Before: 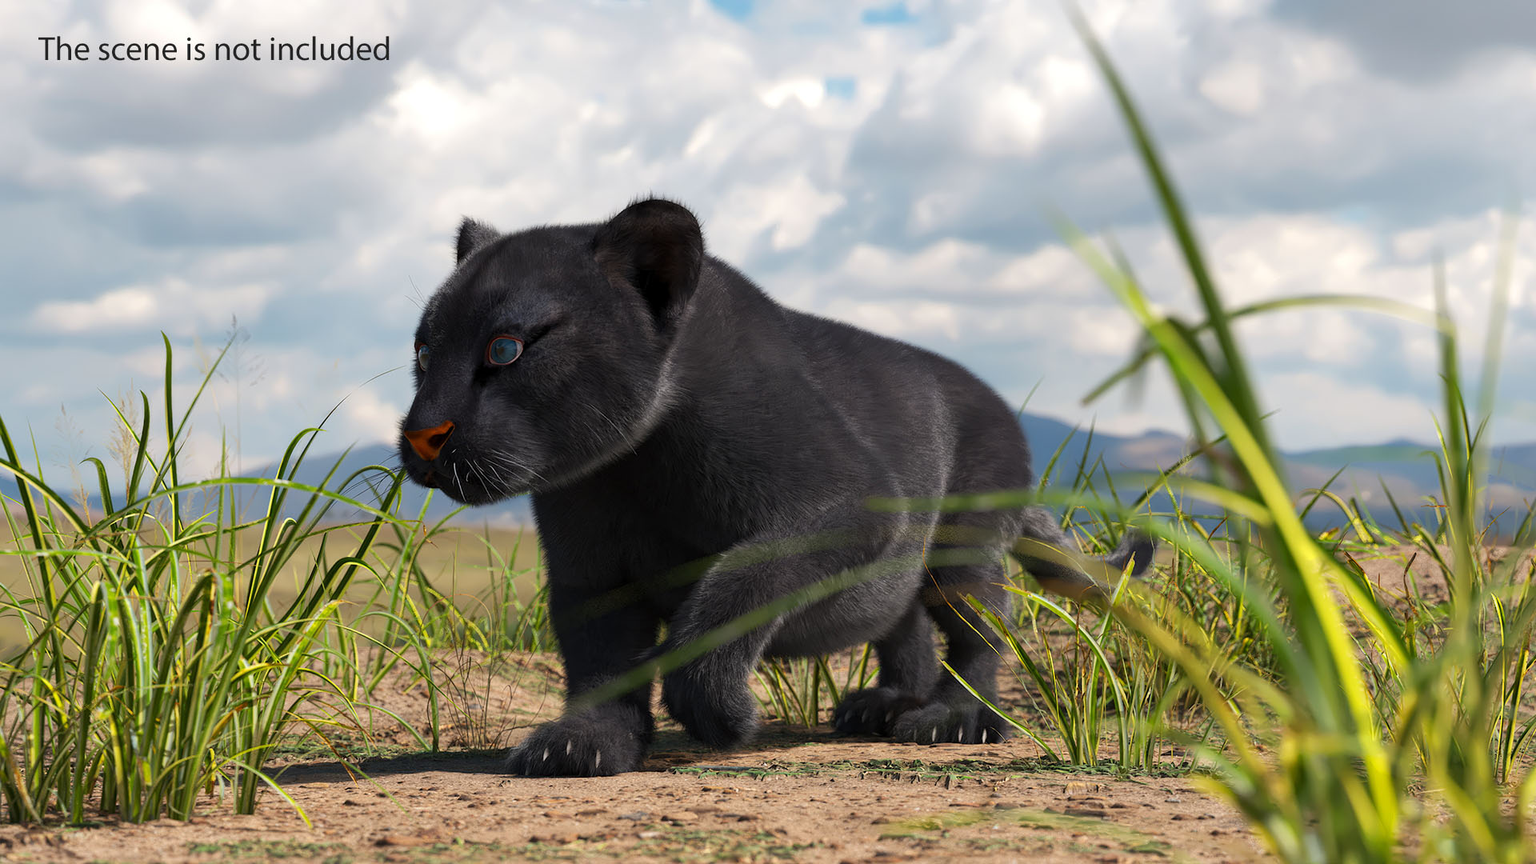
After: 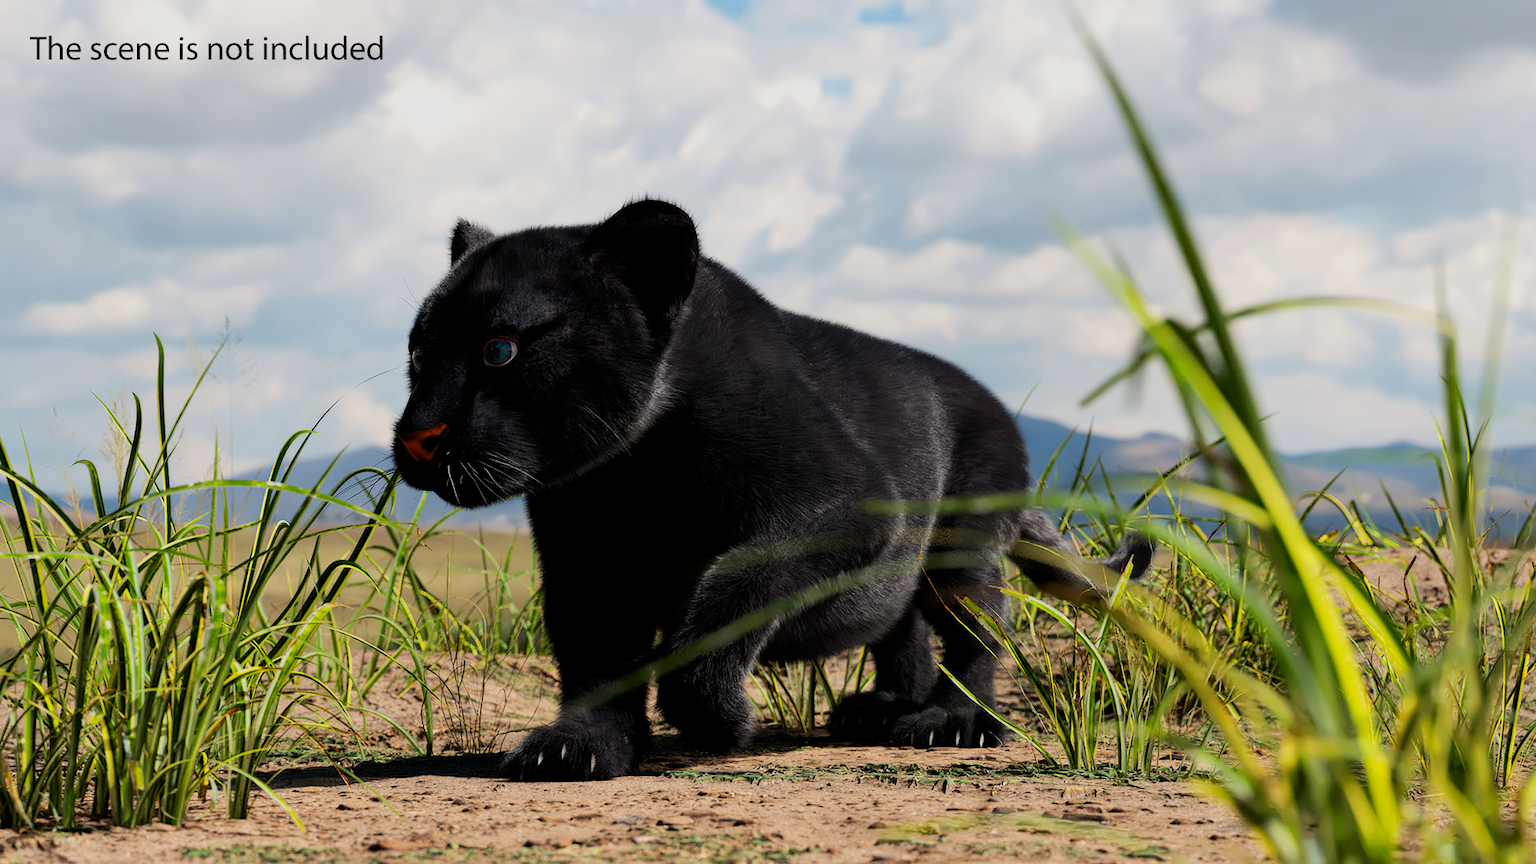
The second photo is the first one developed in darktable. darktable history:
crop and rotate: left 0.614%, top 0.179%, bottom 0.309%
contrast brightness saturation: contrast 0.15, brightness -0.01, saturation 0.1
filmic rgb: black relative exposure -5 EV, hardness 2.88, contrast 1.1
